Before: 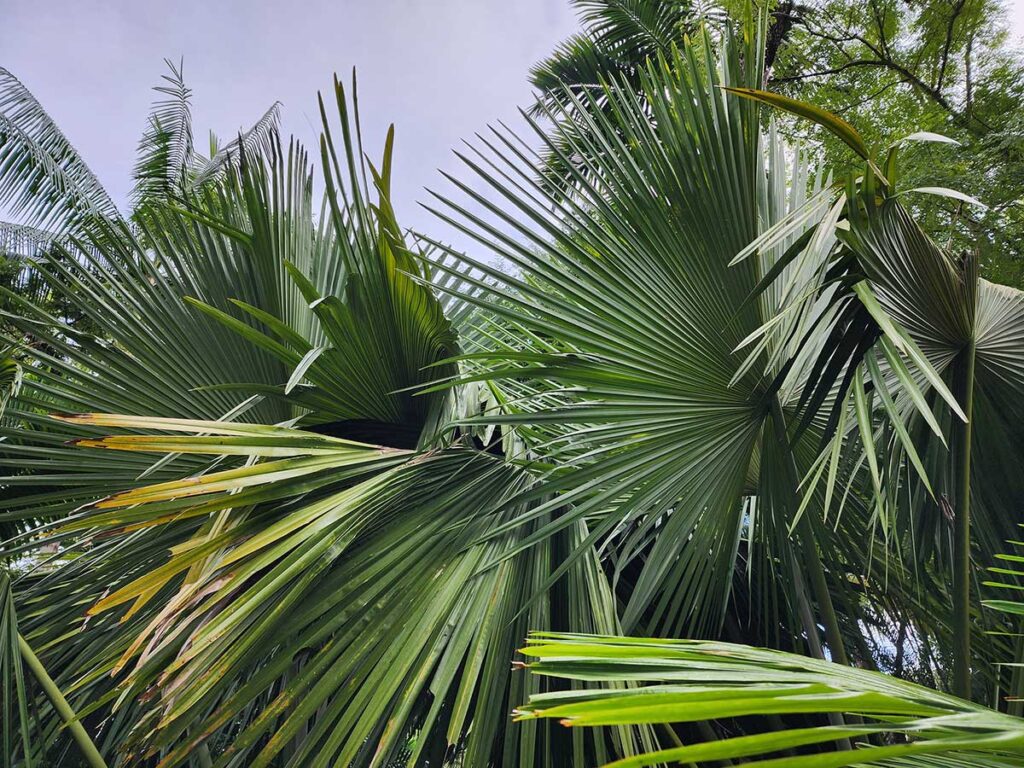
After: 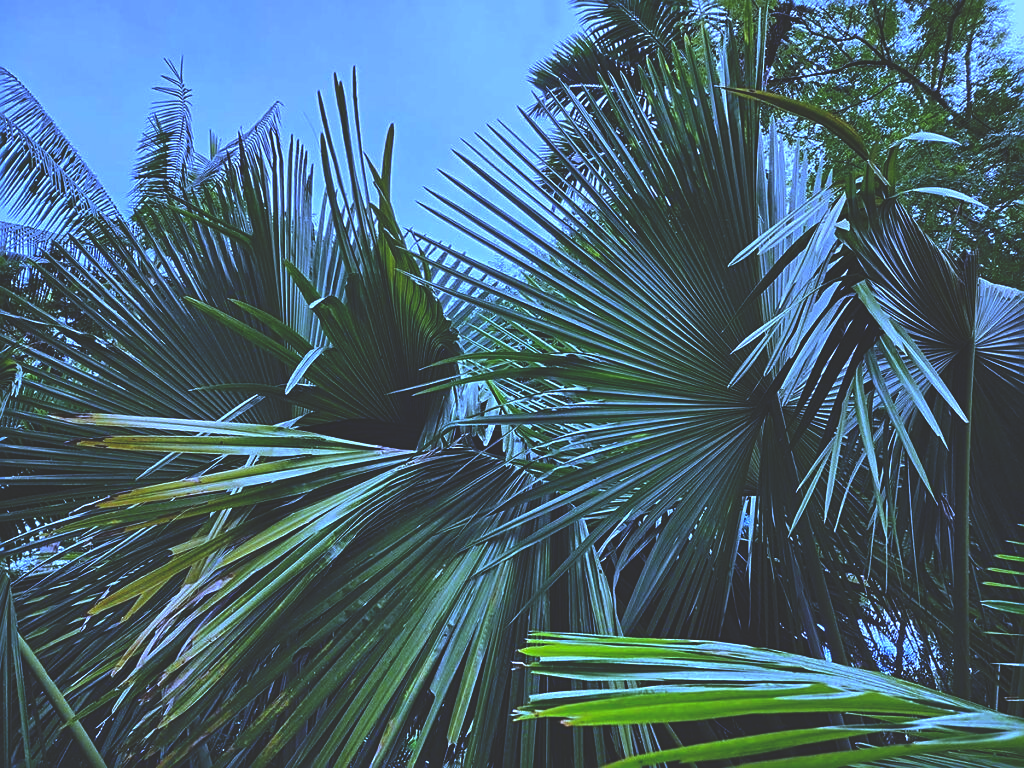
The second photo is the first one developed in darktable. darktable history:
white balance: red 0.766, blue 1.537
rgb curve: curves: ch0 [(0, 0.186) (0.314, 0.284) (0.775, 0.708) (1, 1)], compensate middle gray true, preserve colors none
sharpen: on, module defaults
shadows and highlights: radius 334.93, shadows 63.48, highlights 6.06, compress 87.7%, highlights color adjustment 39.73%, soften with gaussian
